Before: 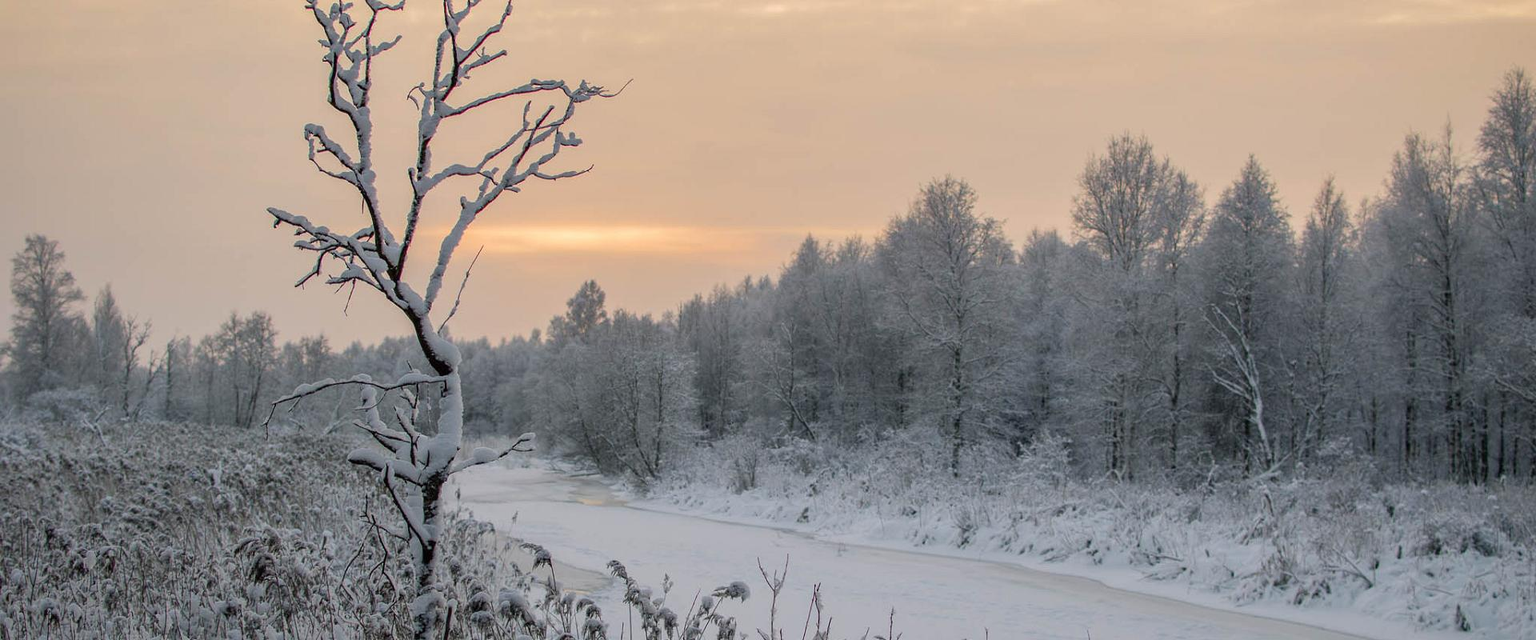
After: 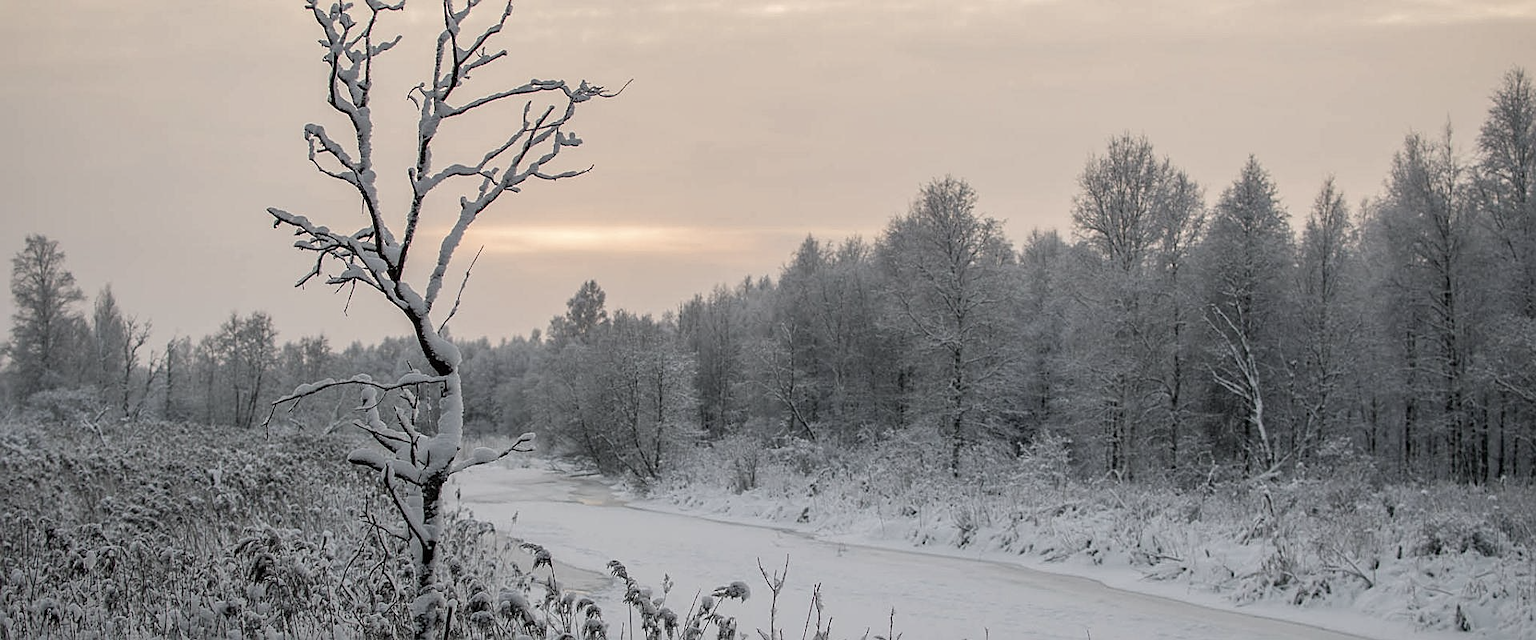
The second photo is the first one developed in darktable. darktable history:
sharpen: on, module defaults
color balance rgb: shadows lift › luminance -10%, highlights gain › luminance 10%, saturation formula JzAzBz (2021)
color correction: saturation 0.5
